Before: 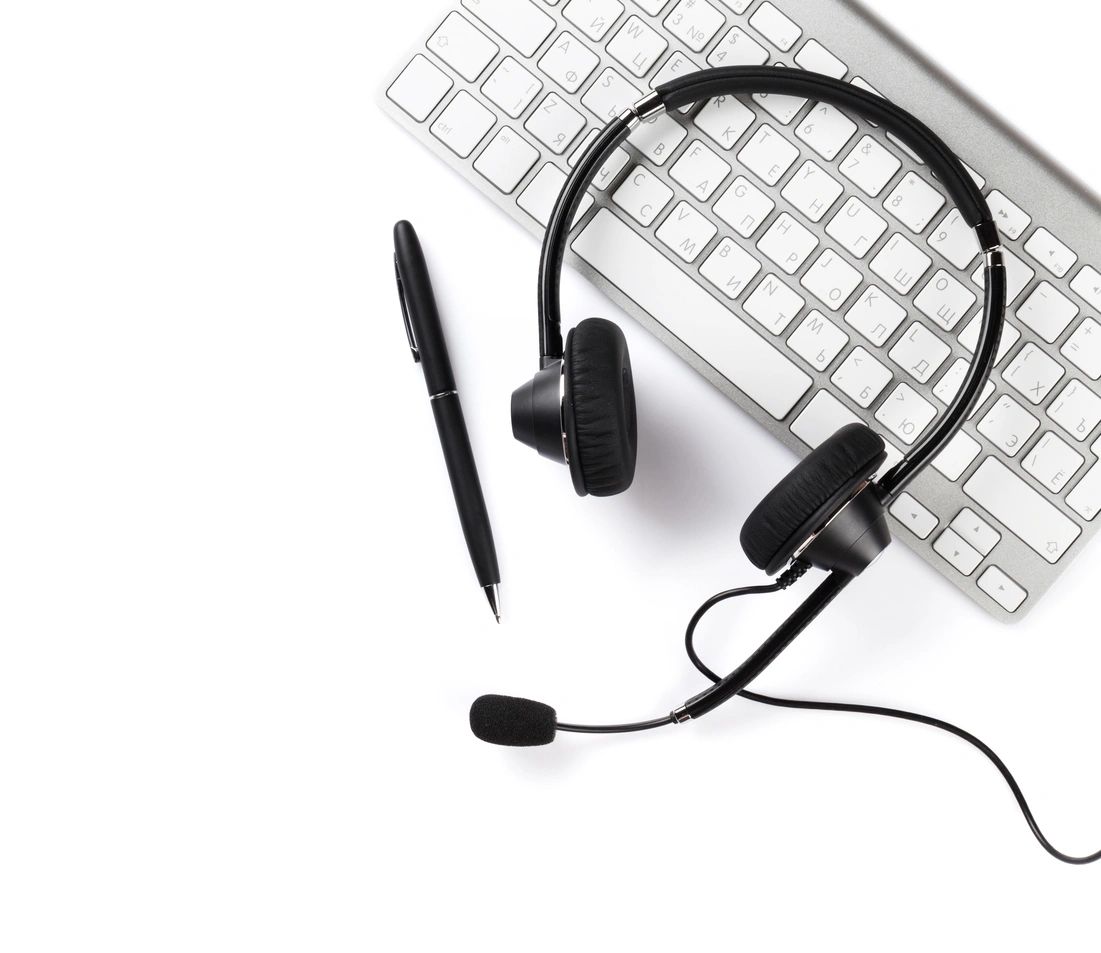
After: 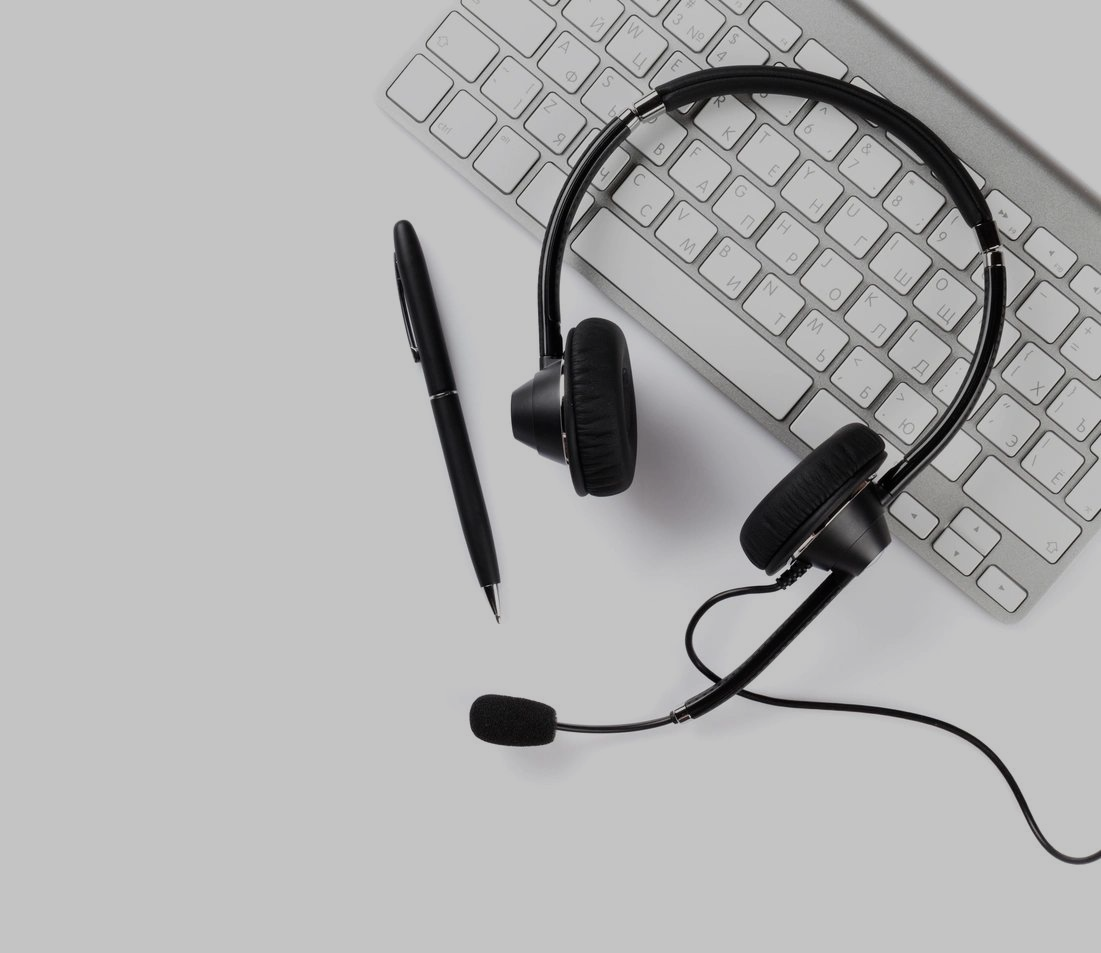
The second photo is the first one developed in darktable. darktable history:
exposure: black level correction 0, exposure -0.852 EV, compensate exposure bias true, compensate highlight preservation false
